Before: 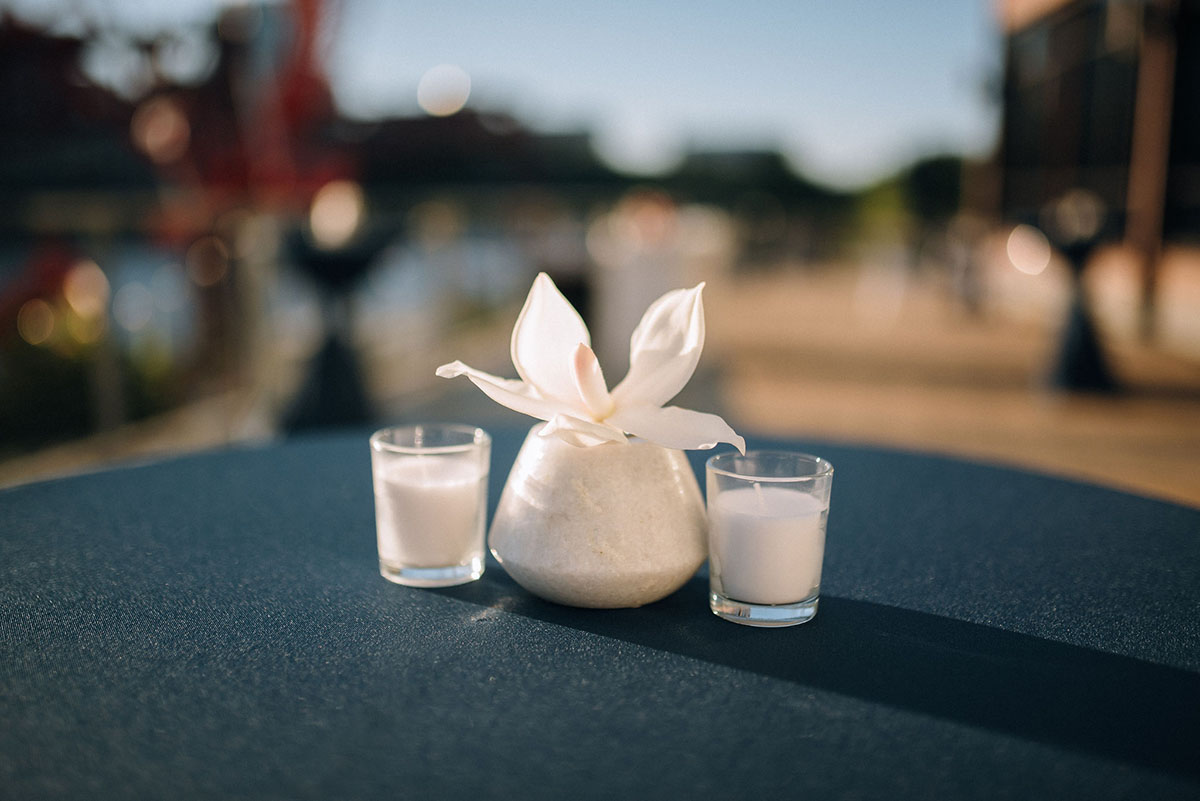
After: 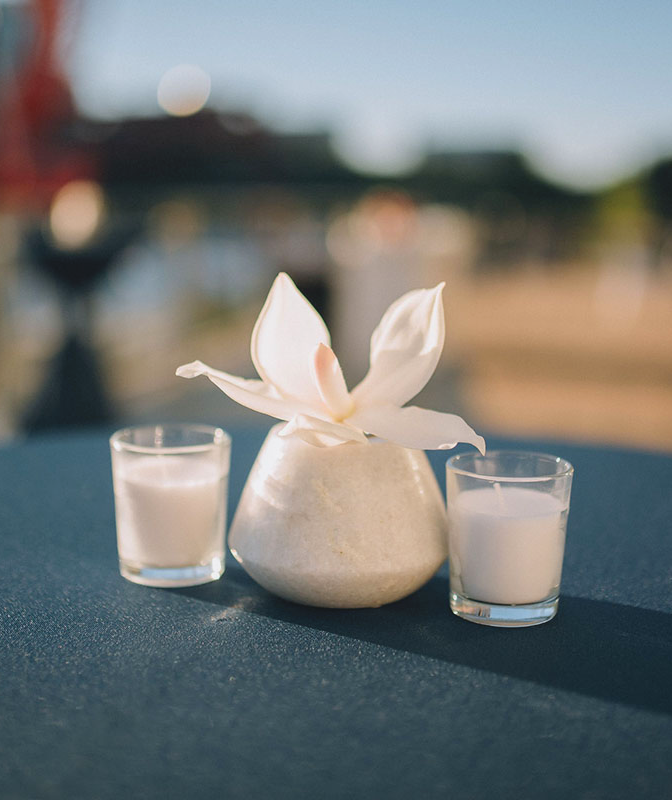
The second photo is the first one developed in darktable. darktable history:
crop: left 21.674%, right 22.086%
contrast brightness saturation: contrast -0.1, brightness 0.05, saturation 0.08
